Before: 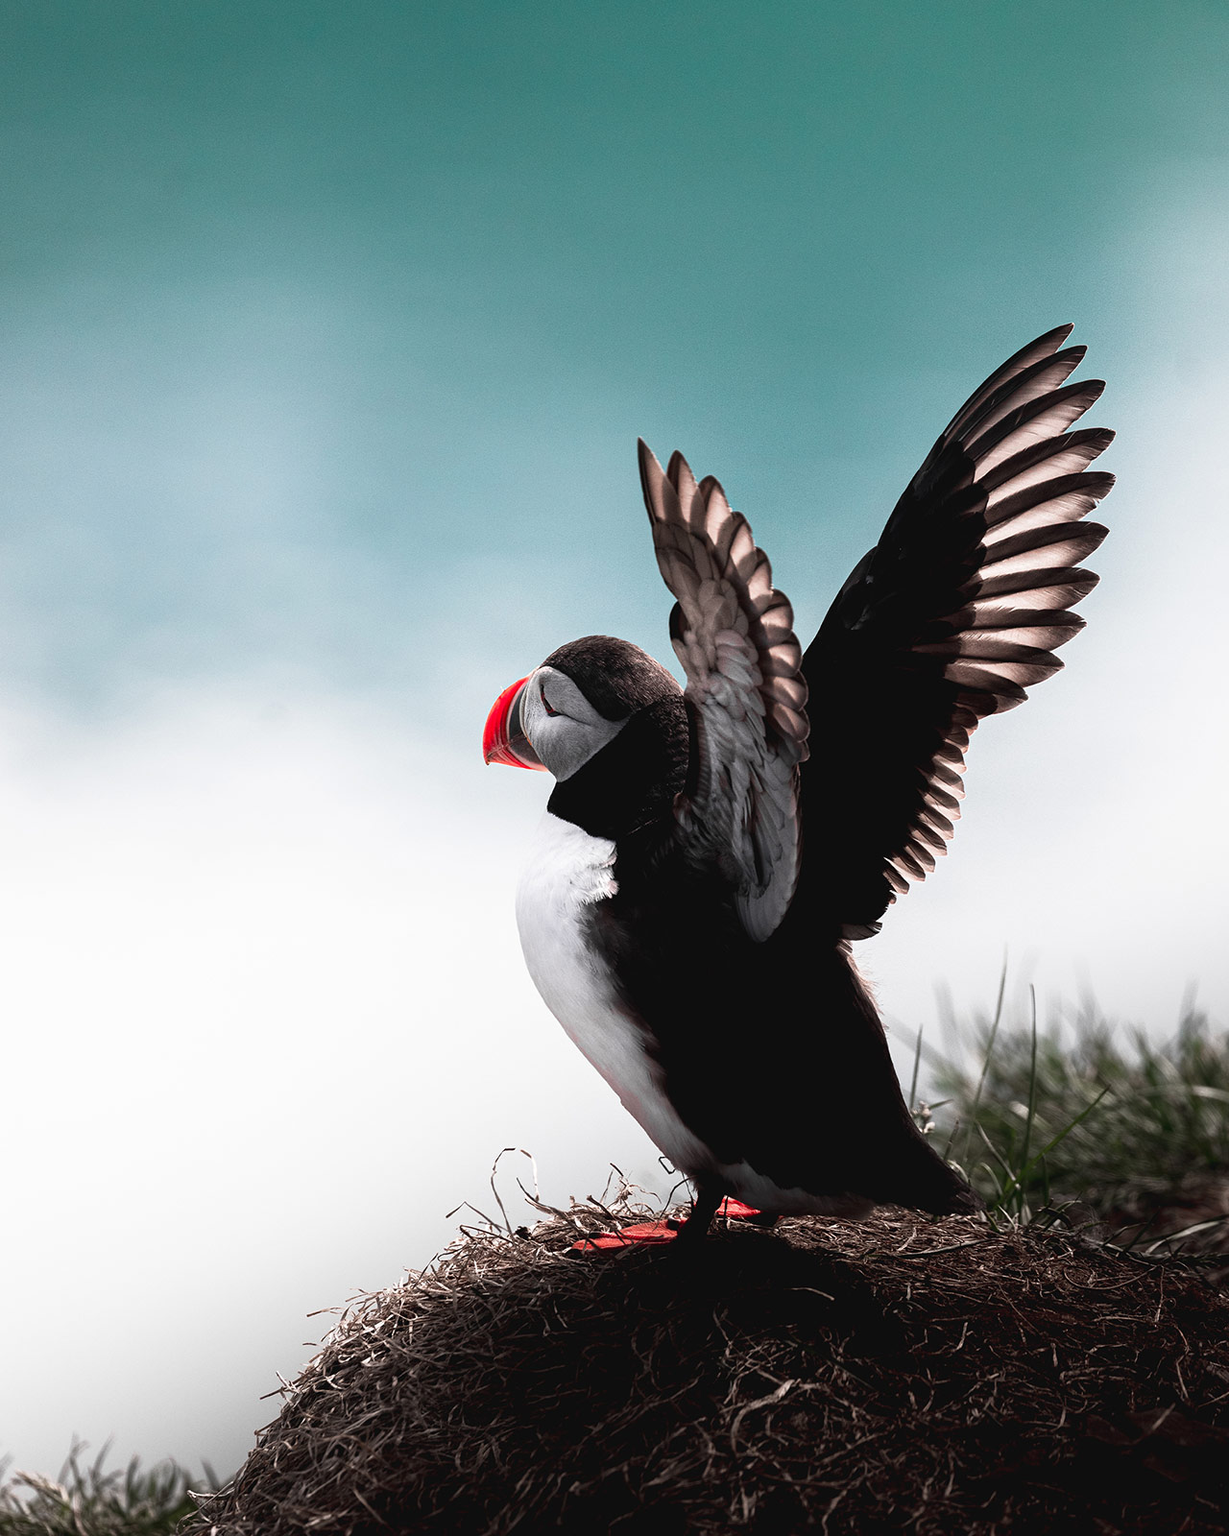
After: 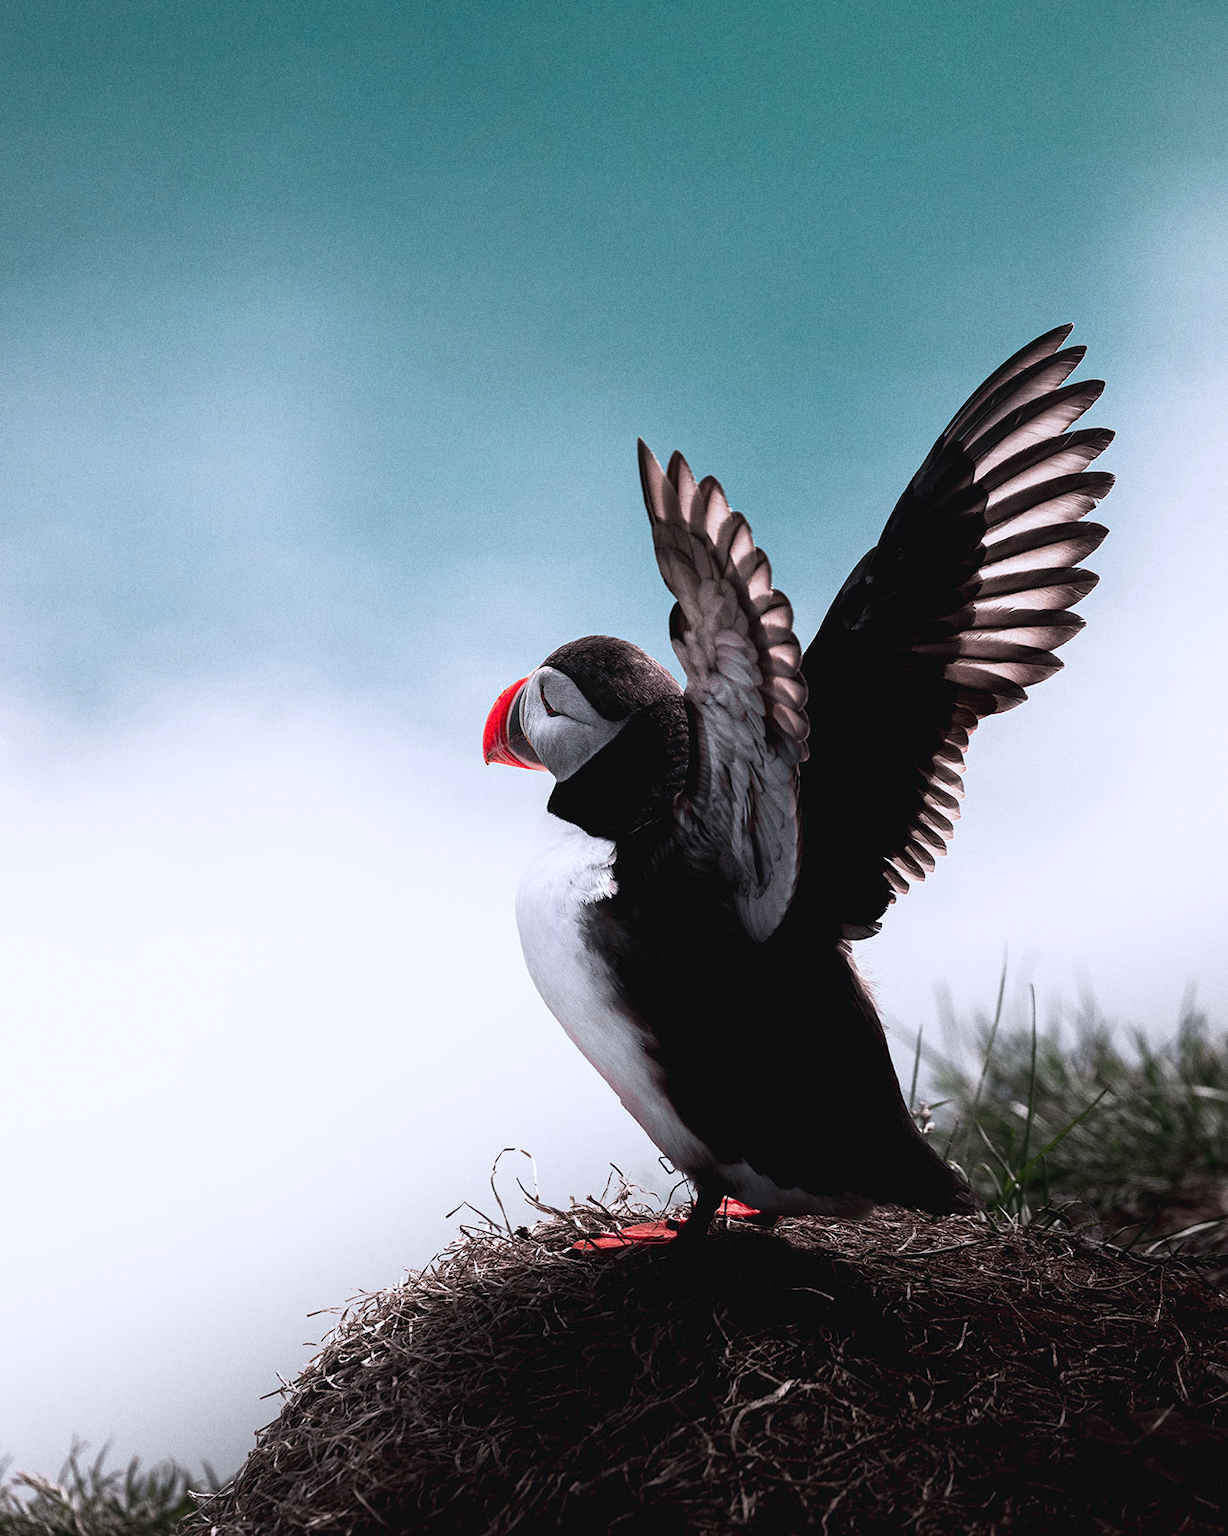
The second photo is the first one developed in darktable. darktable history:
grain: coarseness 7.08 ISO, strength 21.67%, mid-tones bias 59.58%
color calibration: illuminant as shot in camera, x 0.358, y 0.373, temperature 4628.91 K
exposure: exposure -0.041 EV, compensate highlight preservation false
